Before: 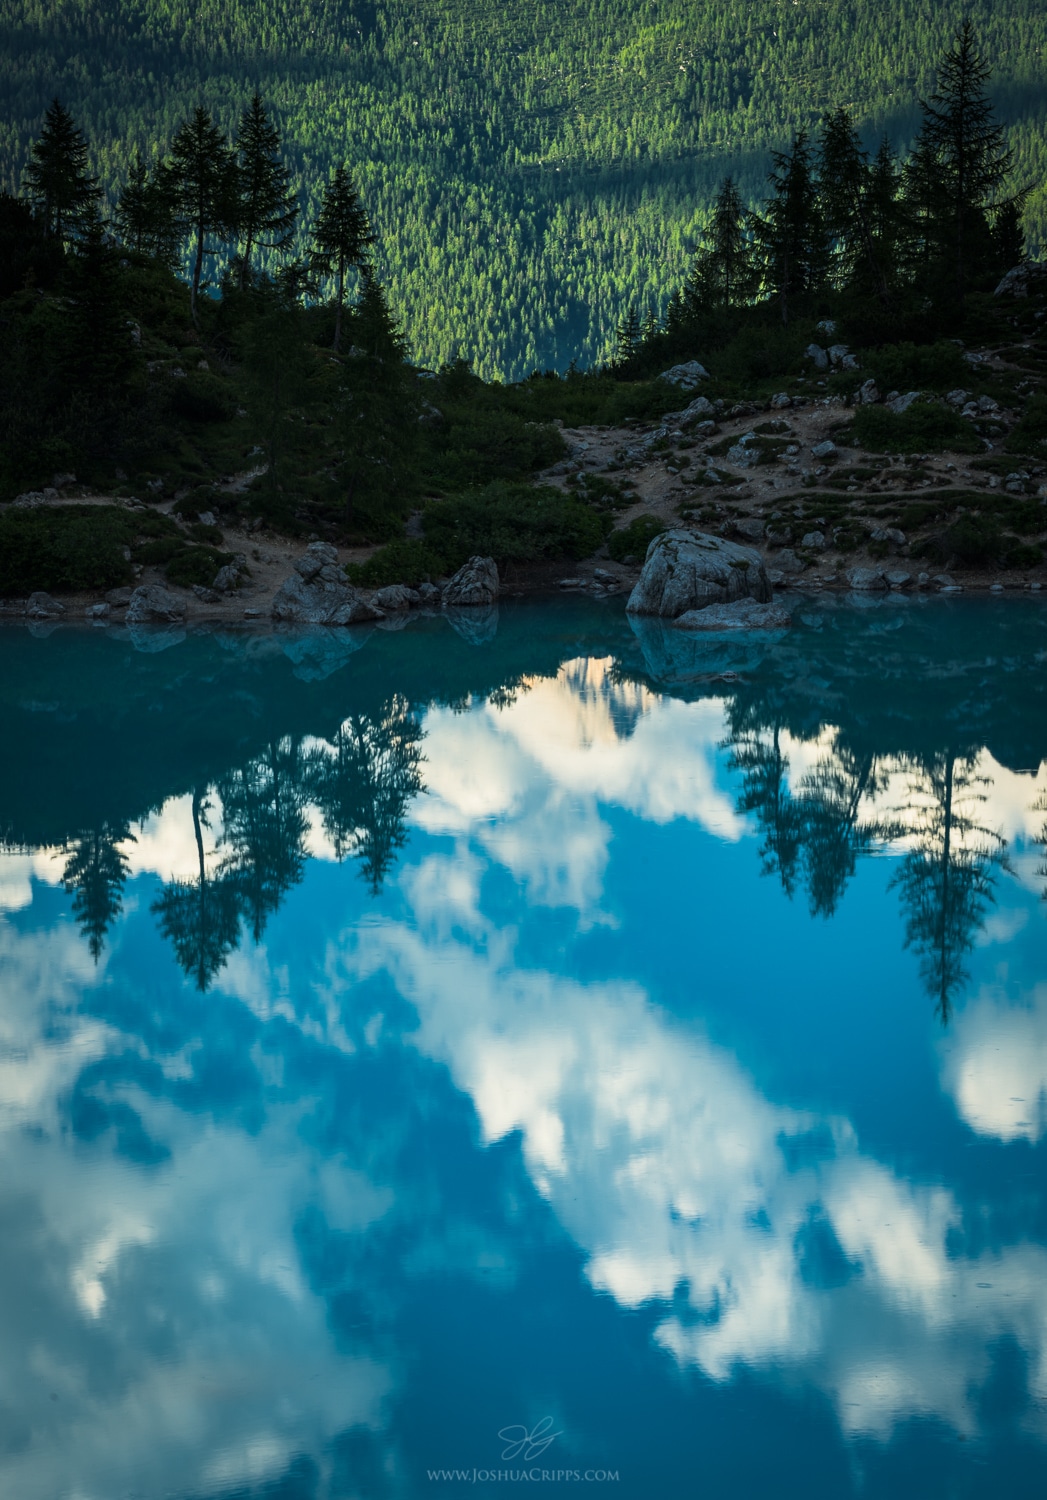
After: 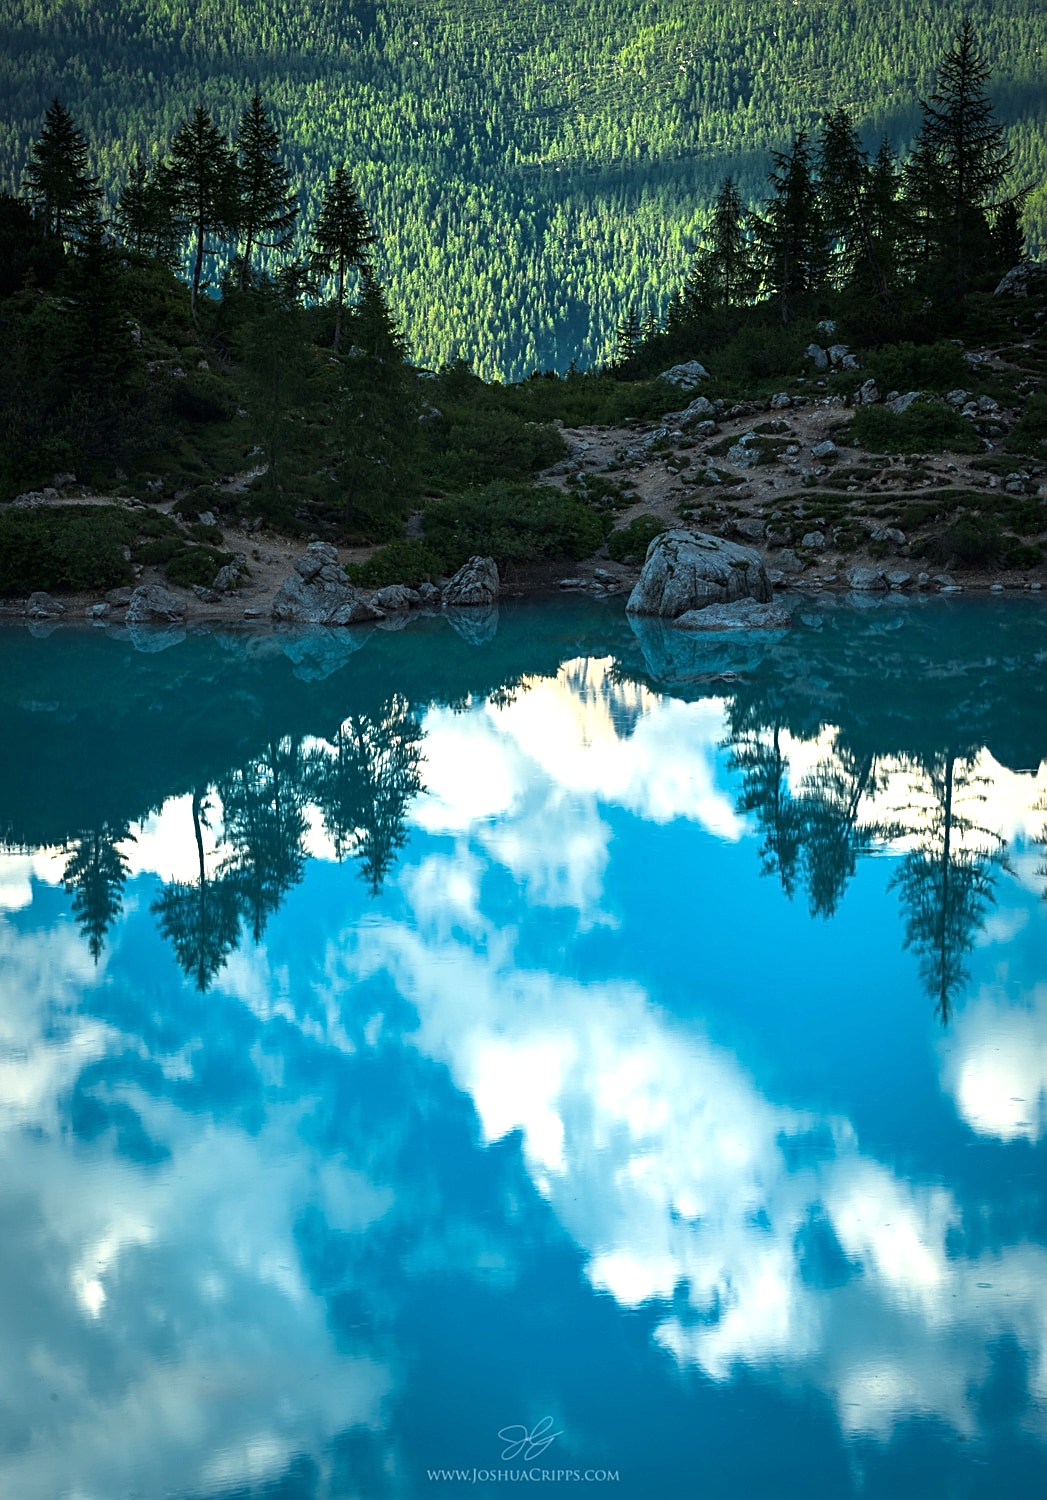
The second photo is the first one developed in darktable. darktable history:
exposure: exposure 0.74 EV, compensate highlight preservation false
sharpen: on, module defaults
